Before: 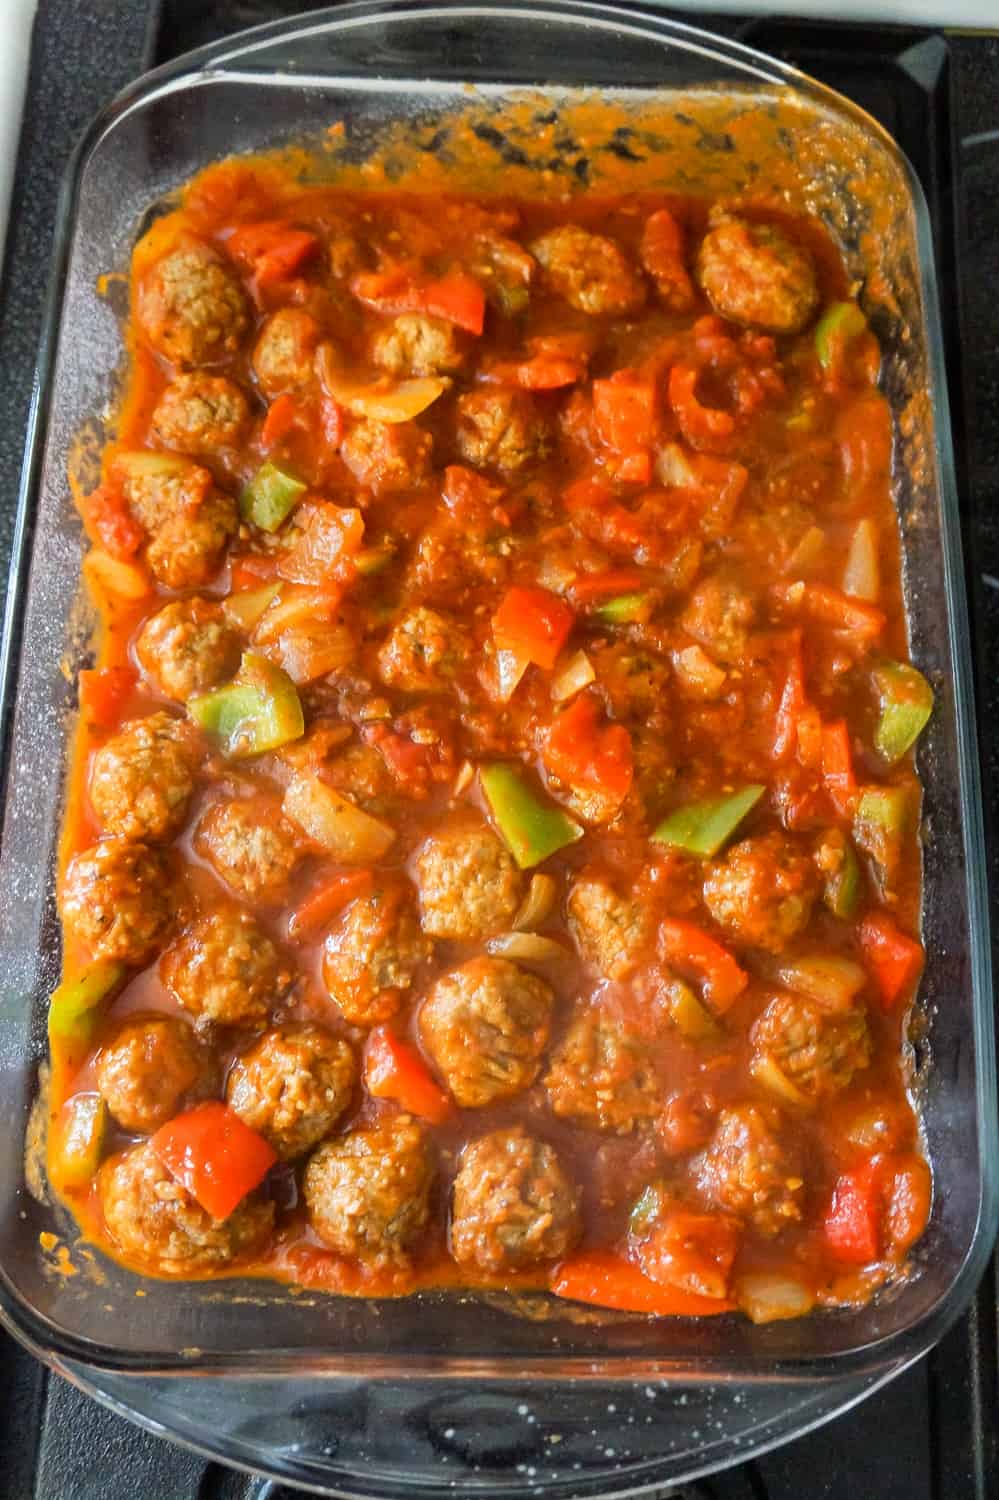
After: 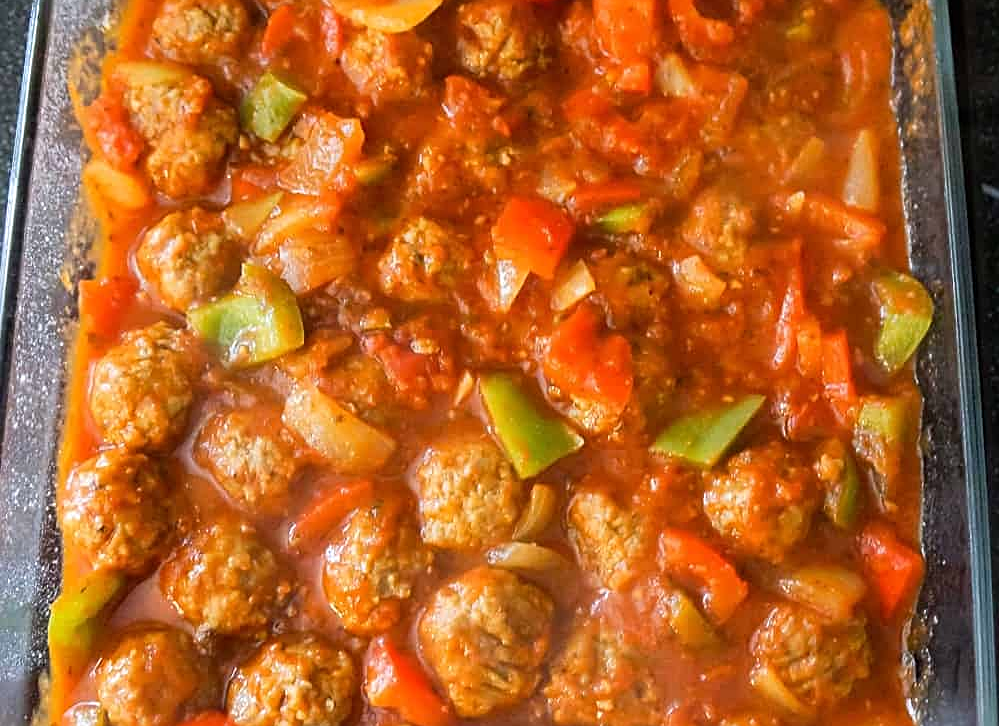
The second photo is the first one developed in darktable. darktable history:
white balance: red 1.004, blue 1.024
sharpen: on, module defaults
crop and rotate: top 26.056%, bottom 25.543%
